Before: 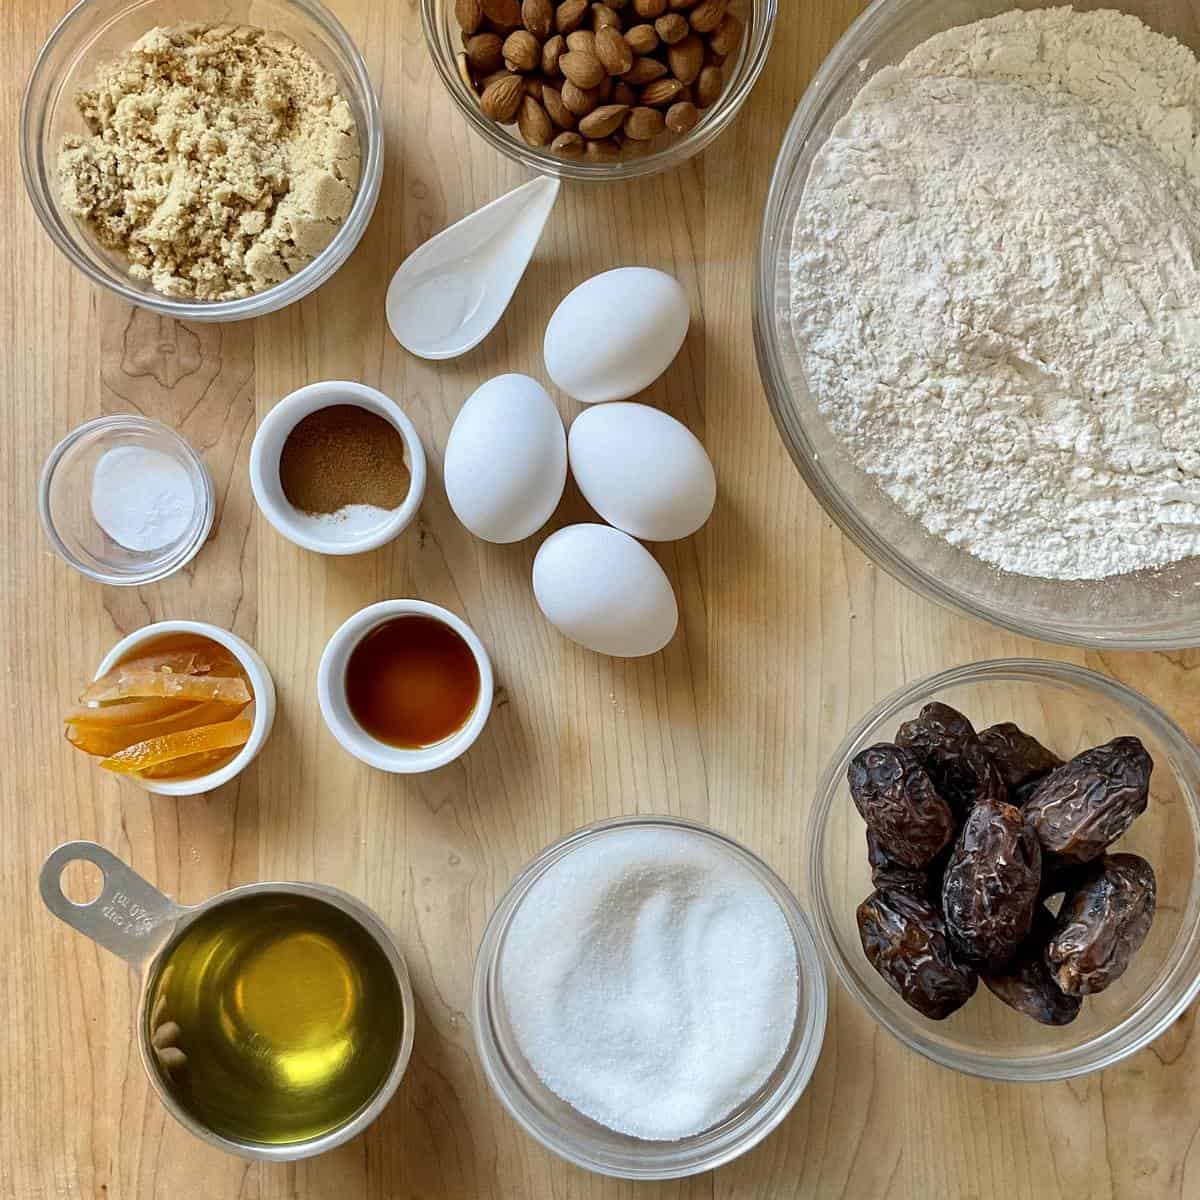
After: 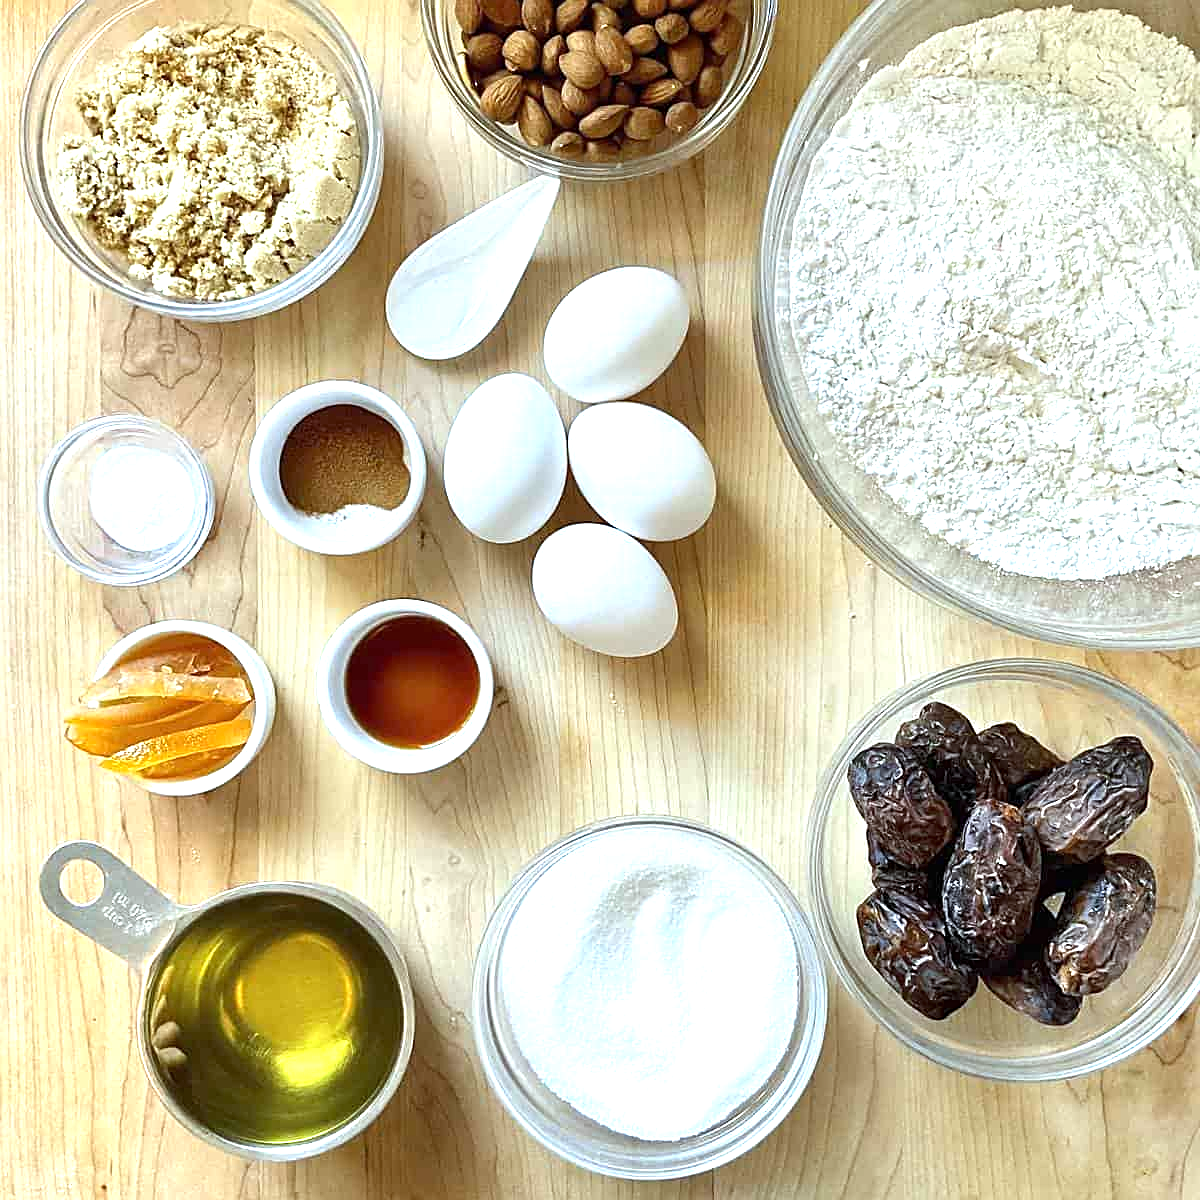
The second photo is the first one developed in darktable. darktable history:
exposure: black level correction 0, exposure 1.1 EV, compensate exposure bias true, compensate highlight preservation false
sharpen: on, module defaults
white balance: red 0.925, blue 1.046
